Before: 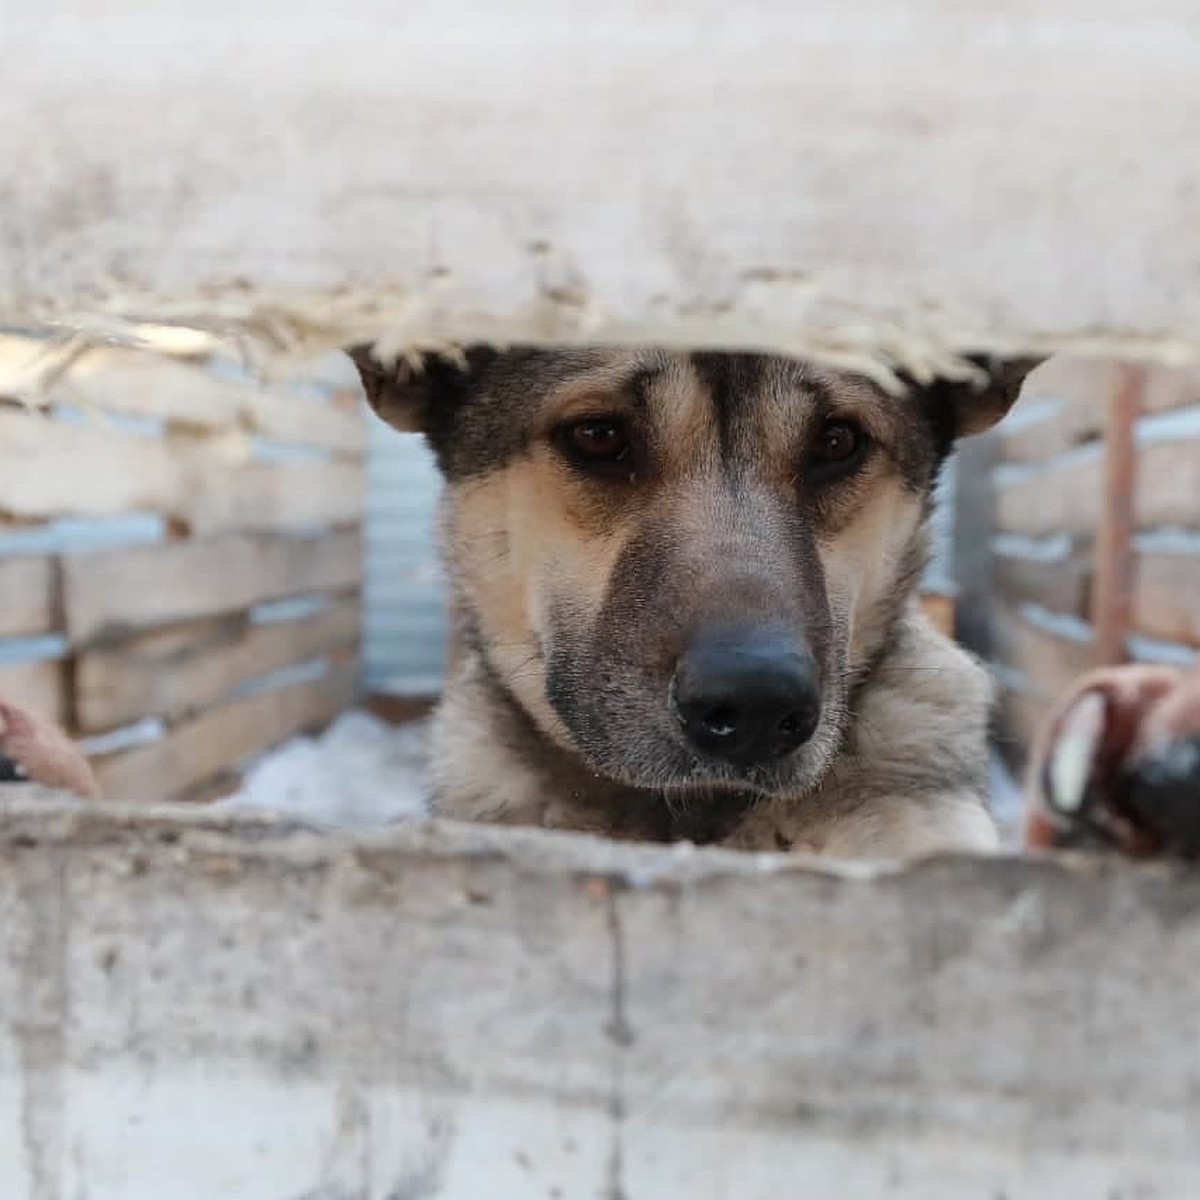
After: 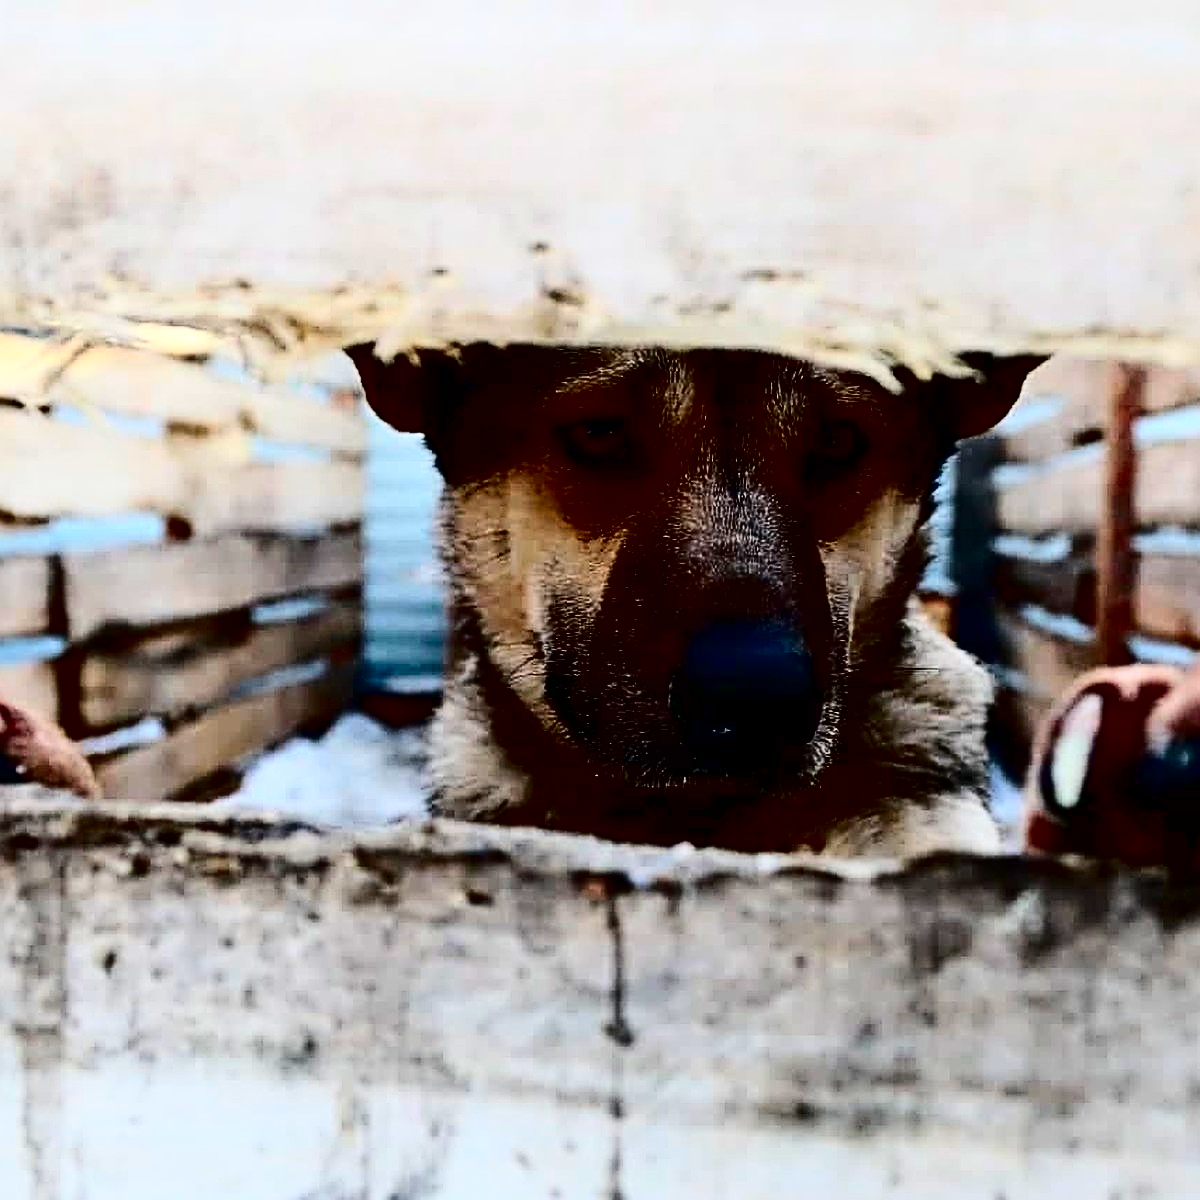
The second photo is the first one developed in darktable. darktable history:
sharpen: radius 4.894
contrast brightness saturation: contrast 0.751, brightness -1, saturation 0.985
